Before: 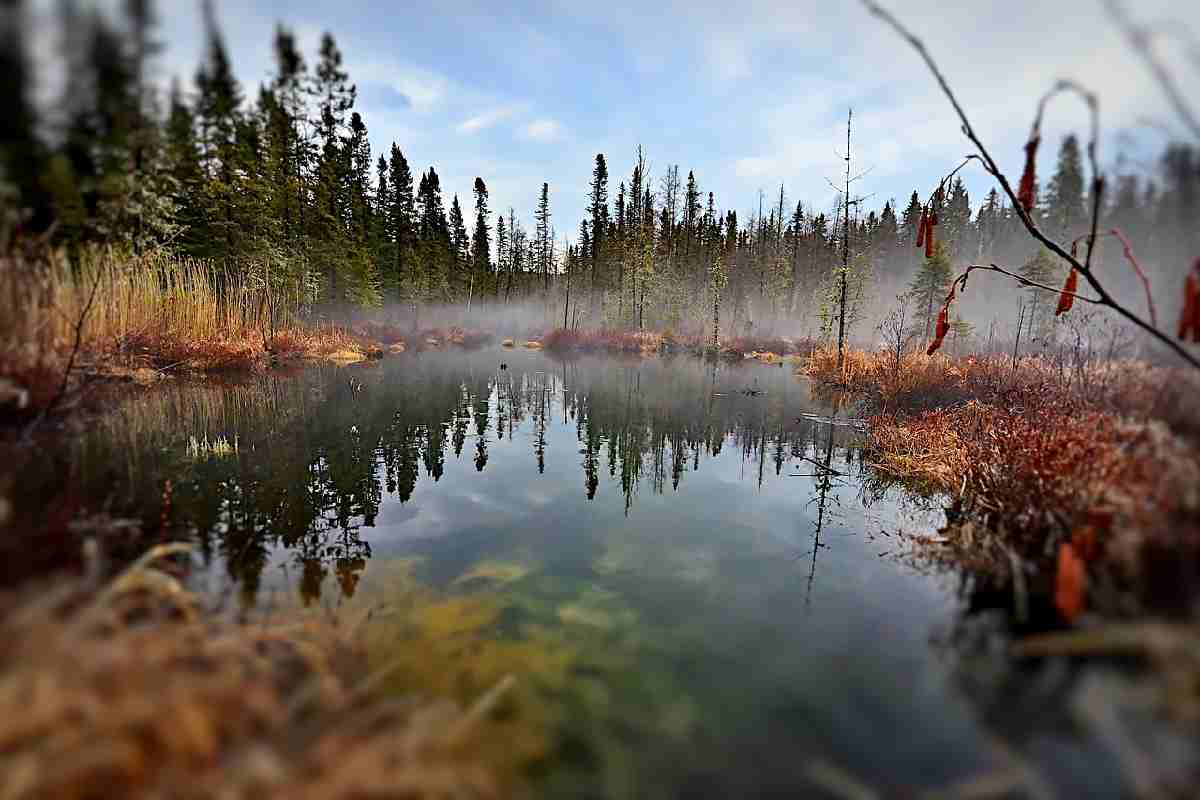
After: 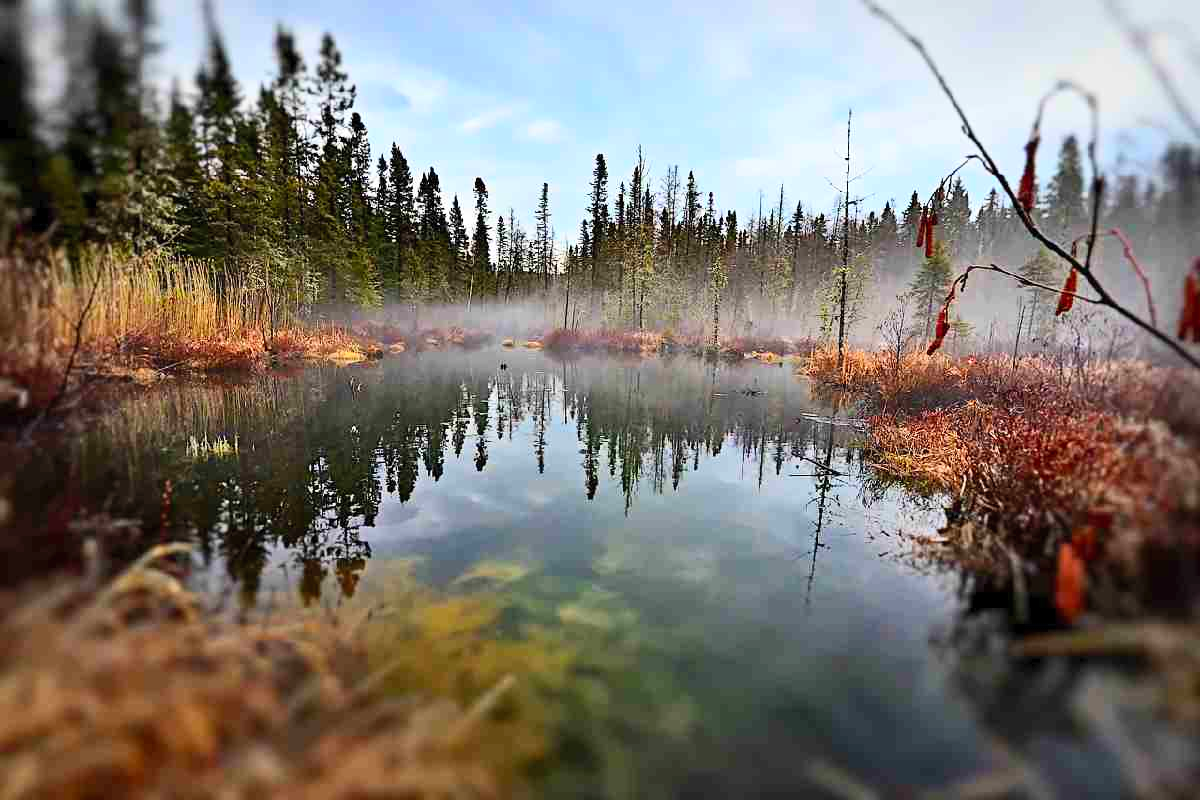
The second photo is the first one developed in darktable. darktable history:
contrast brightness saturation: contrast 0.2, brightness 0.169, saturation 0.223
